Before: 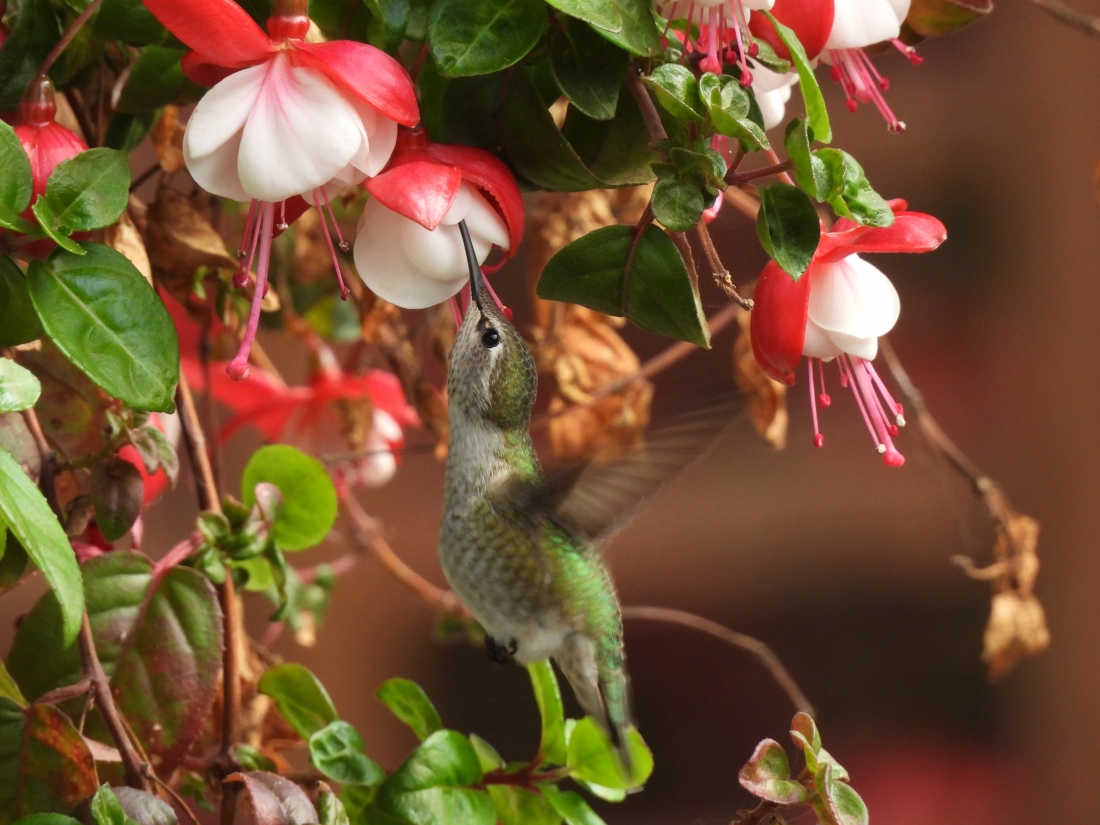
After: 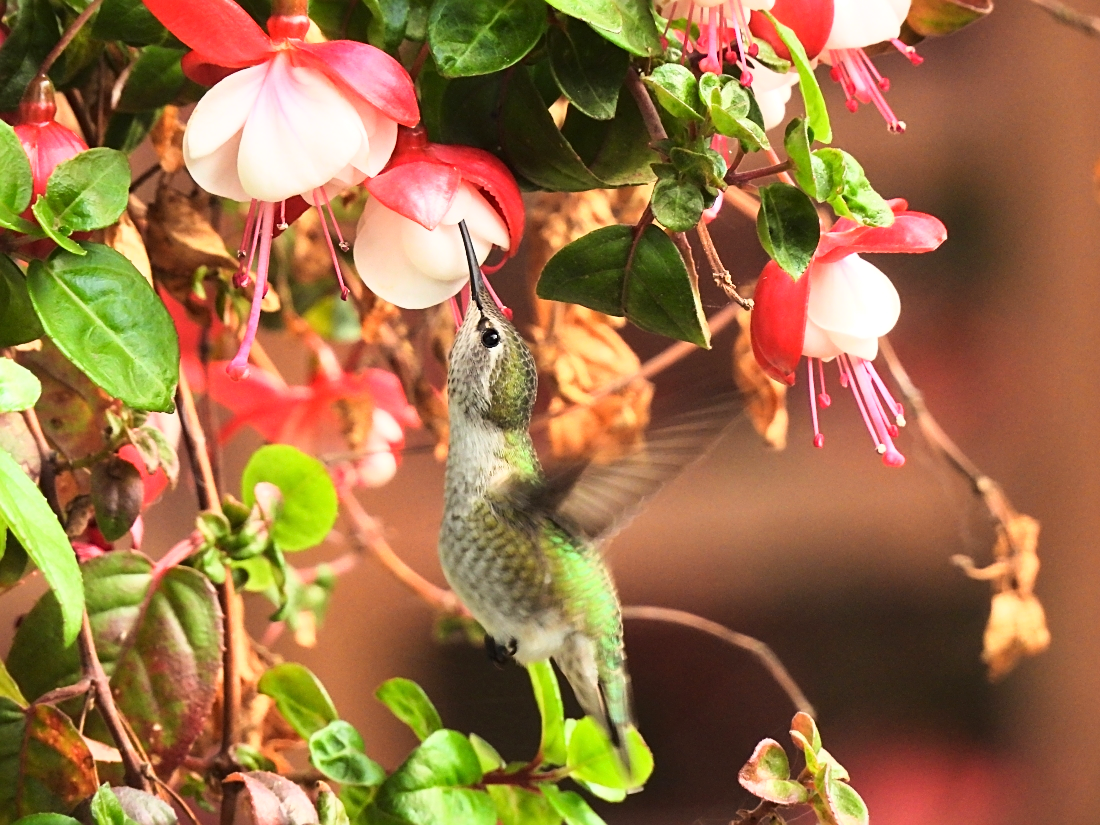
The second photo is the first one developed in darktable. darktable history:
sharpen: on, module defaults
base curve: curves: ch0 [(0, 0) (0.018, 0.026) (0.143, 0.37) (0.33, 0.731) (0.458, 0.853) (0.735, 0.965) (0.905, 0.986) (1, 1)]
